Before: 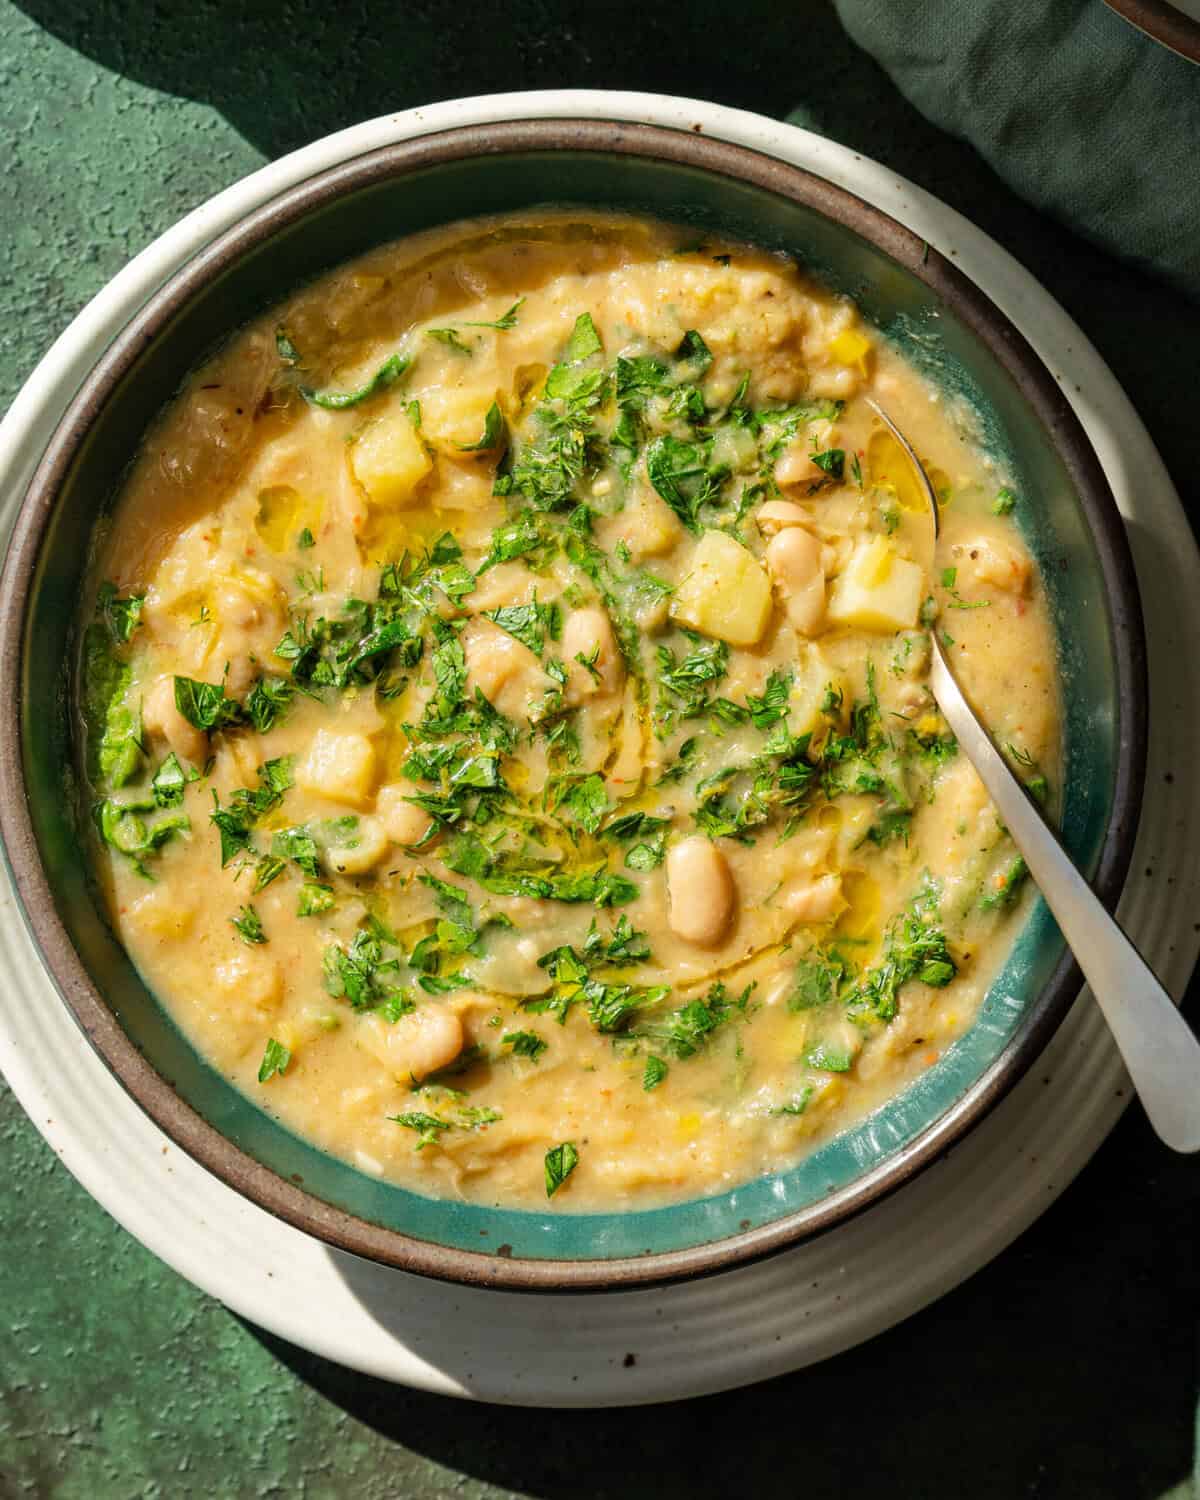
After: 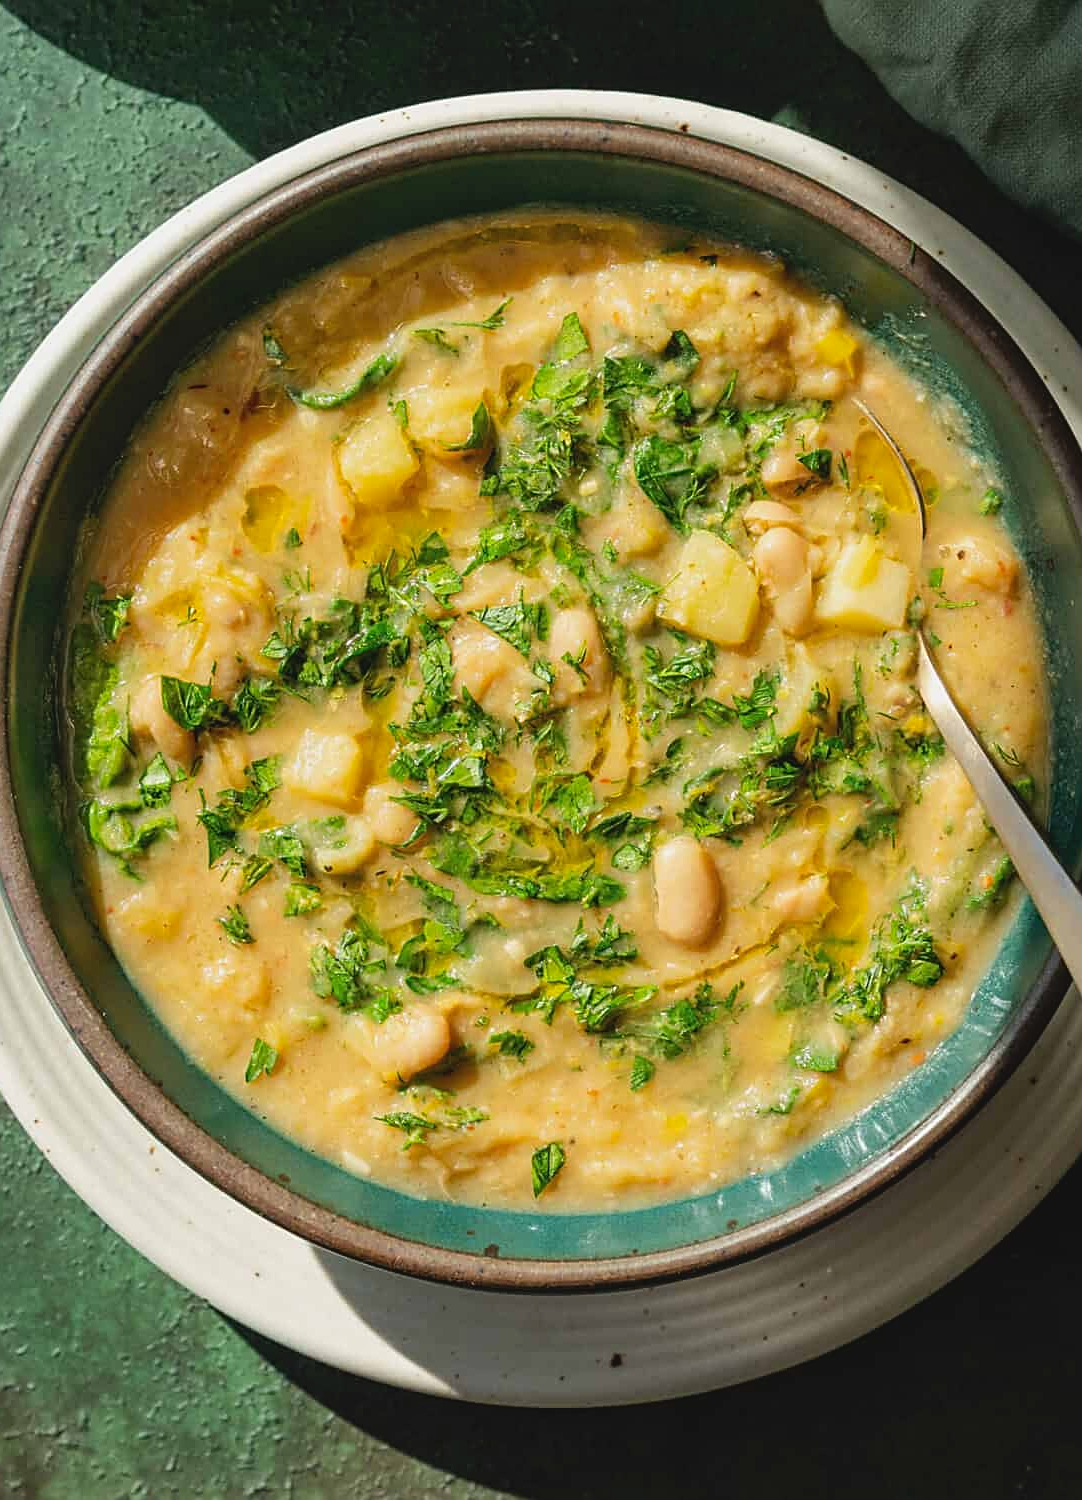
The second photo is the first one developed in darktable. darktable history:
tone equalizer: on, module defaults
sharpen: on, module defaults
crop and rotate: left 1.128%, right 8.657%
contrast brightness saturation: contrast -0.105
